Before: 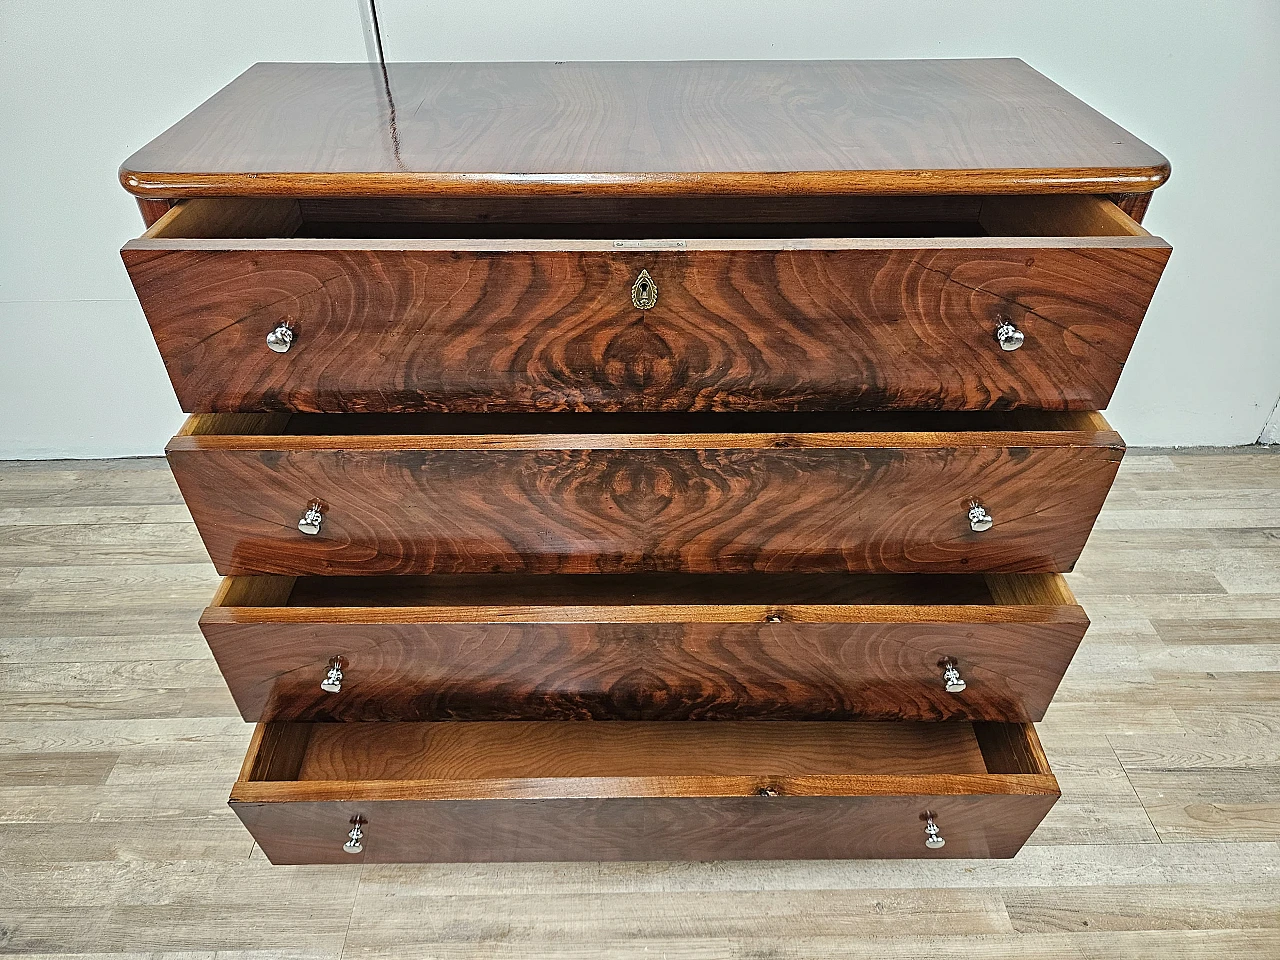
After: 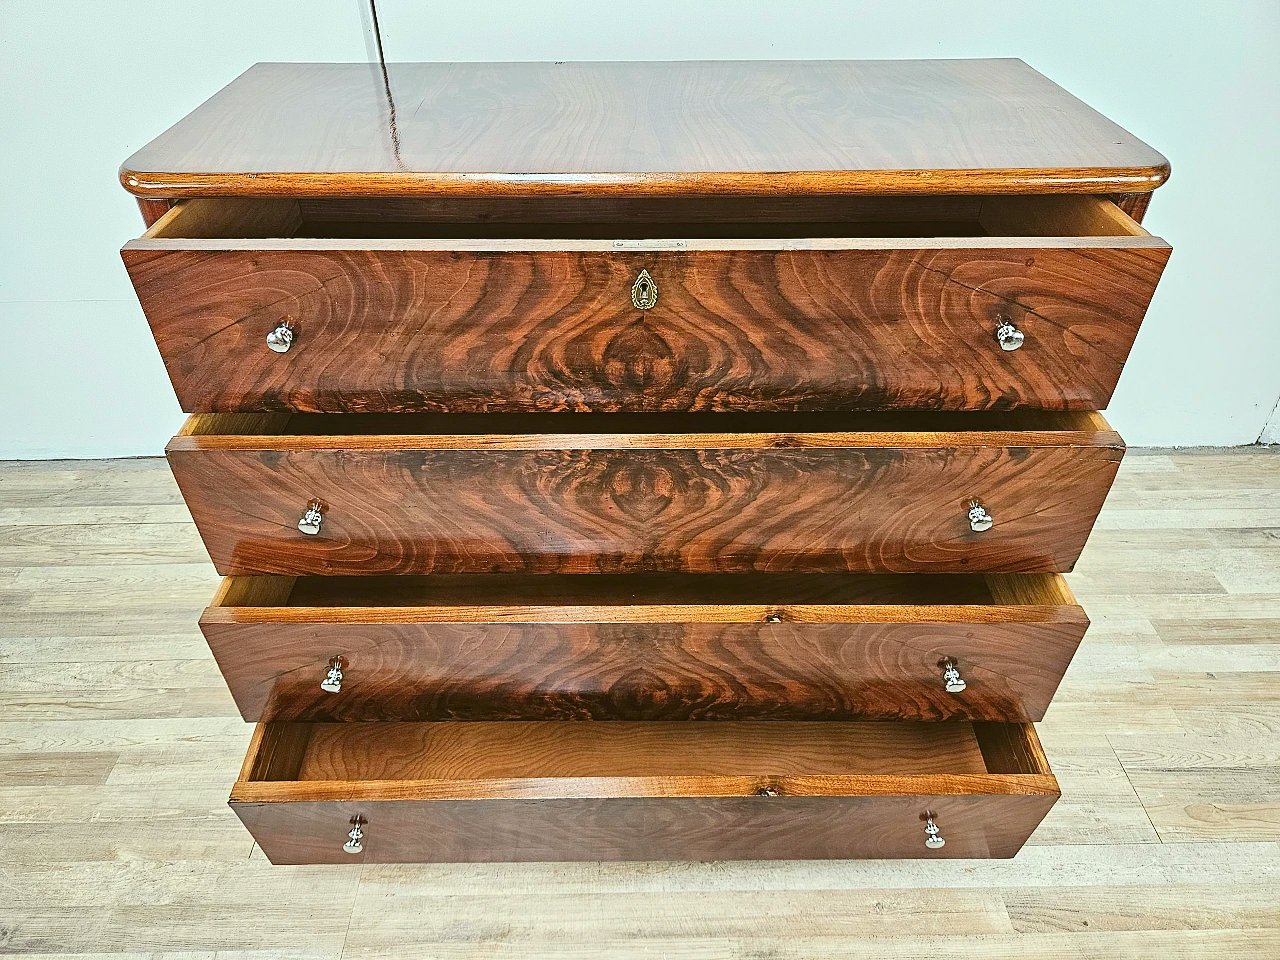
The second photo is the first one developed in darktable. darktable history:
color balance: lift [1.004, 1.002, 1.002, 0.998], gamma [1, 1.007, 1.002, 0.993], gain [1, 0.977, 1.013, 1.023], contrast -3.64%
tone equalizer: on, module defaults
contrast brightness saturation: contrast 0.2, brightness 0.16, saturation 0.22
